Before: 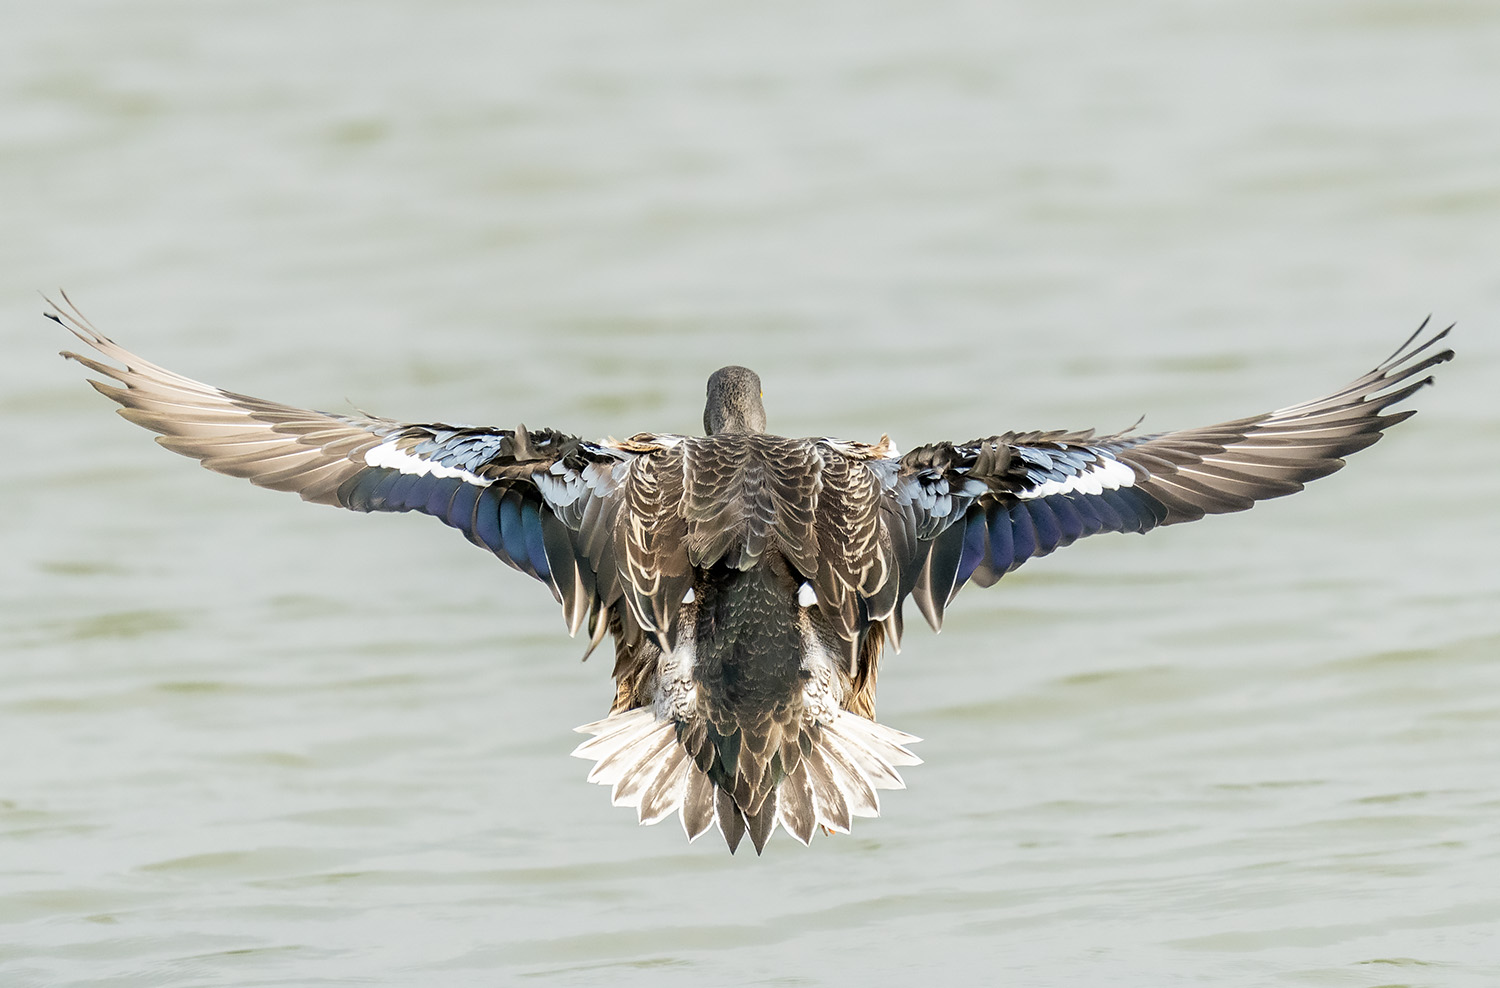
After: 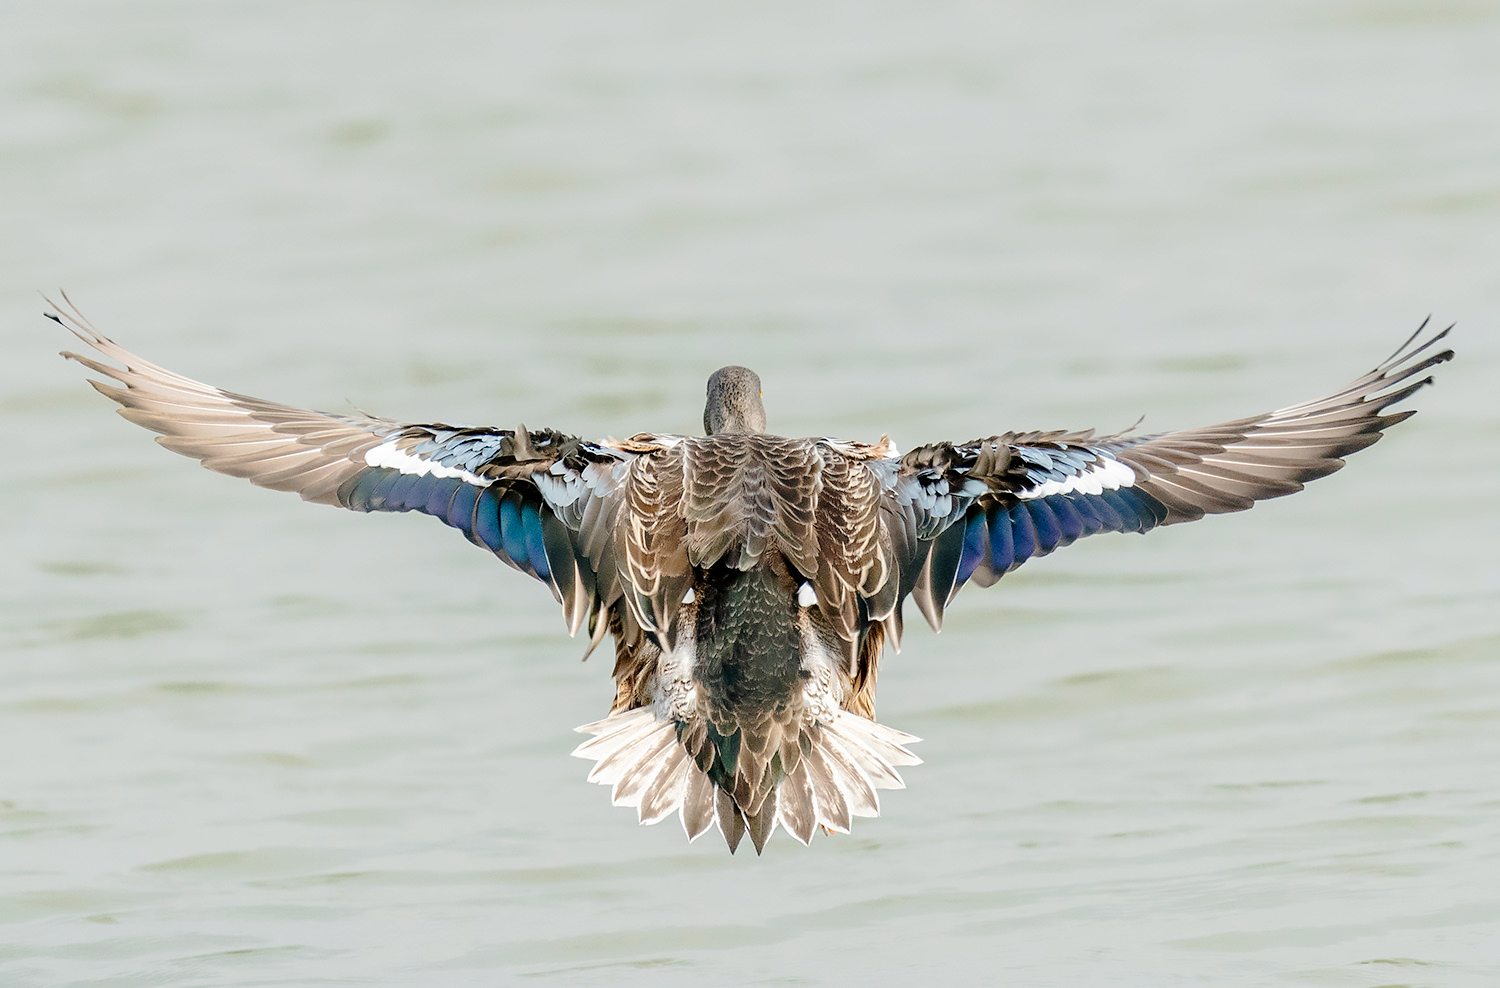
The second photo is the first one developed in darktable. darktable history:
tone curve: curves: ch0 [(0, 0) (0.003, 0.004) (0.011, 0.01) (0.025, 0.025) (0.044, 0.042) (0.069, 0.064) (0.1, 0.093) (0.136, 0.13) (0.177, 0.182) (0.224, 0.241) (0.277, 0.322) (0.335, 0.409) (0.399, 0.482) (0.468, 0.551) (0.543, 0.606) (0.623, 0.672) (0.709, 0.73) (0.801, 0.81) (0.898, 0.885) (1, 1)], preserve colors none
